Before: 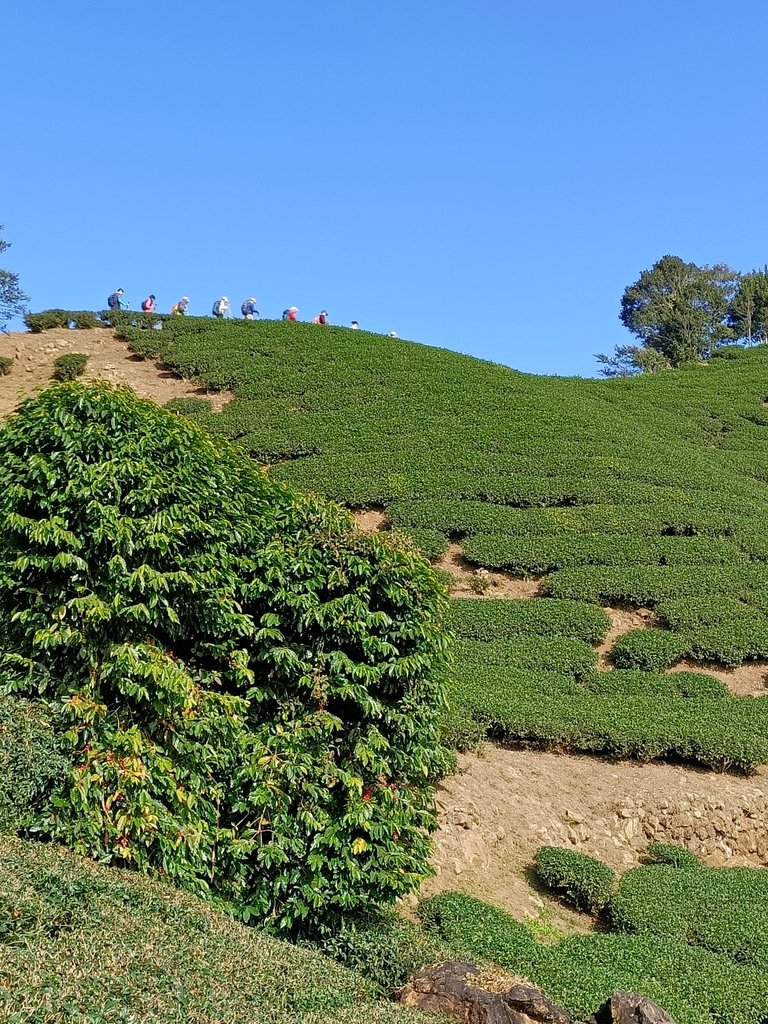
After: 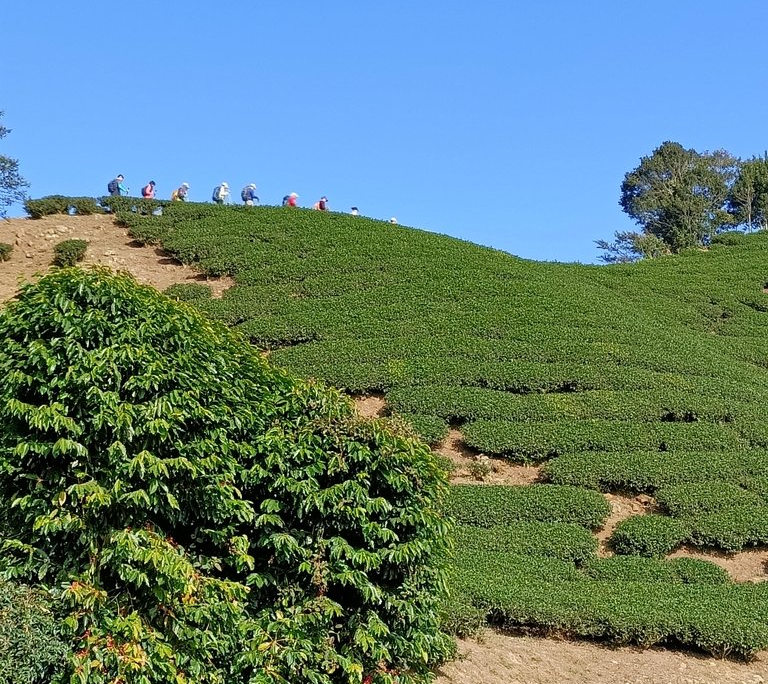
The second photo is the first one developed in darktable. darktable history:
crop: top 11.167%, bottom 21.96%
